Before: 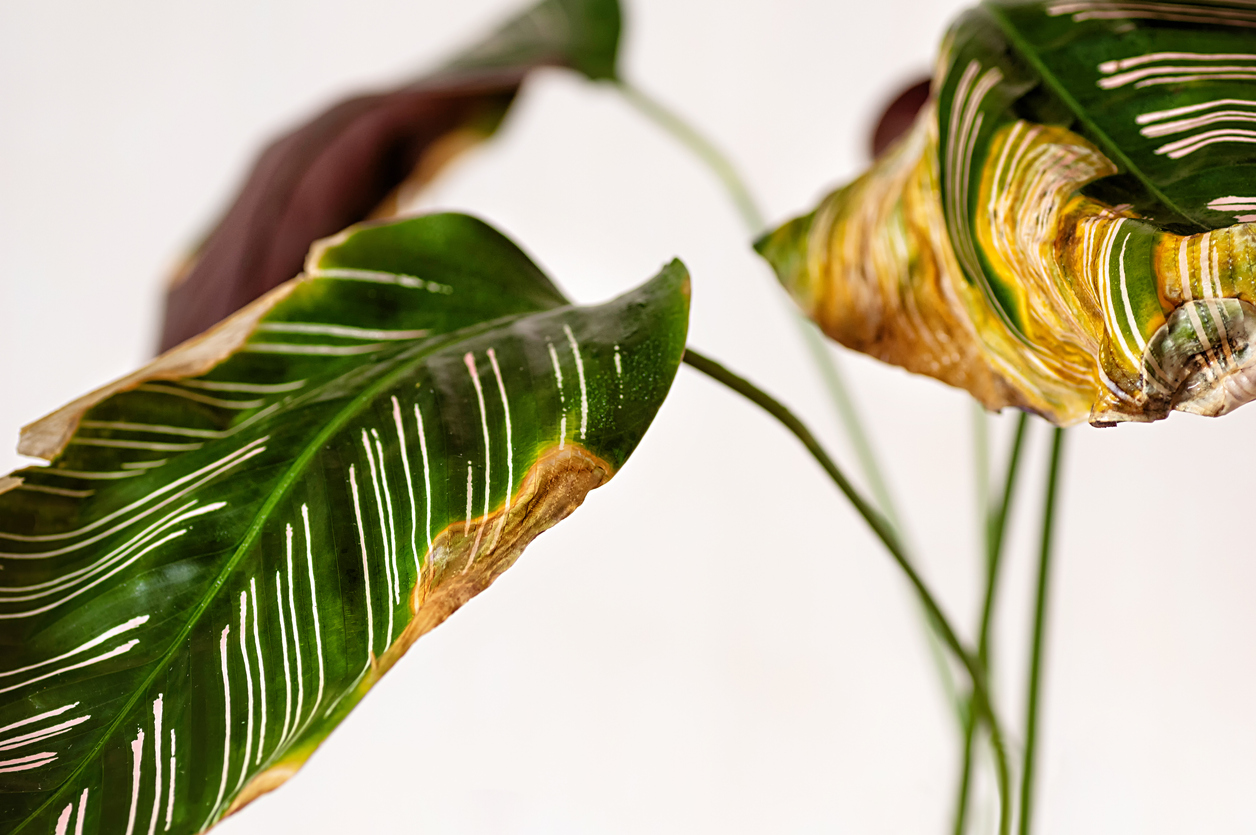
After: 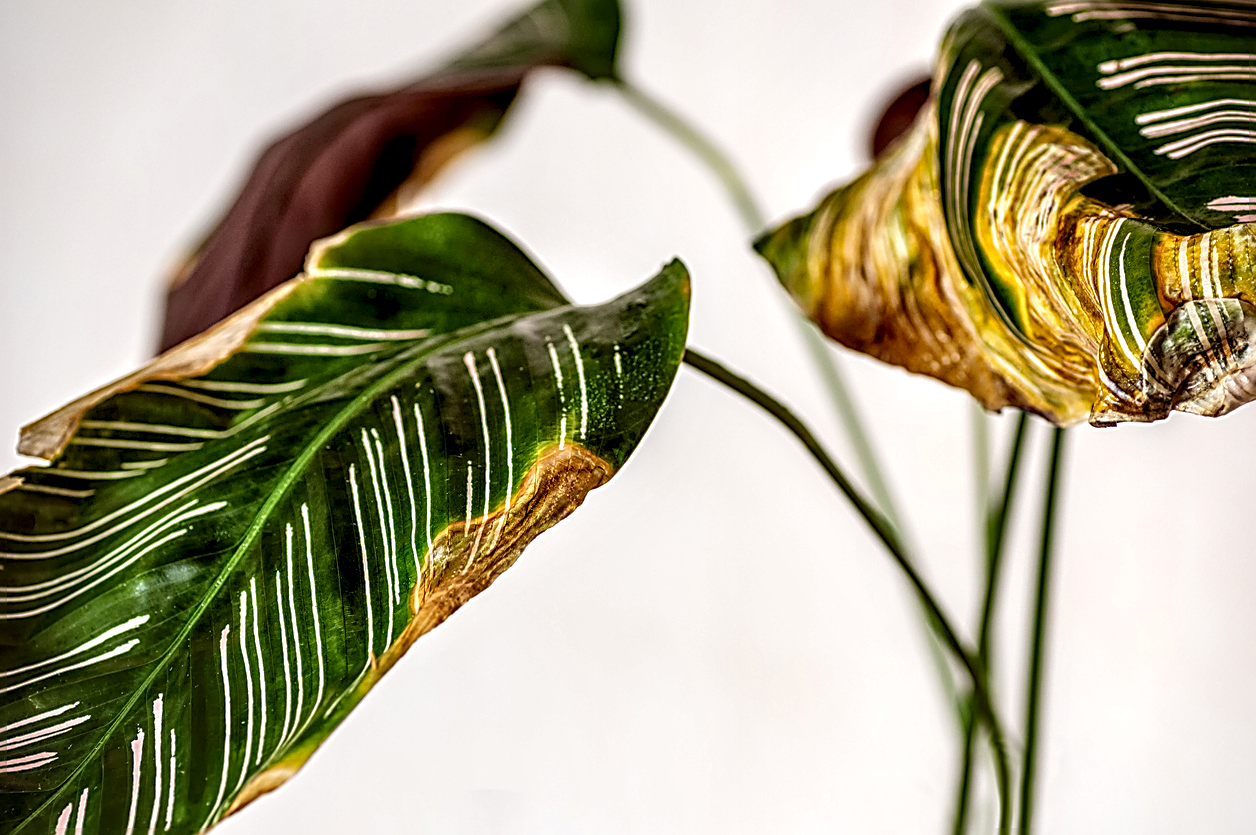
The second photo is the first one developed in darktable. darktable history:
vignetting: fall-off start 92.36%, brightness -0.372, saturation 0.007
sharpen: radius 2.53, amount 0.62
local contrast: highlights 19%, detail 188%
haze removal: compatibility mode true, adaptive false
